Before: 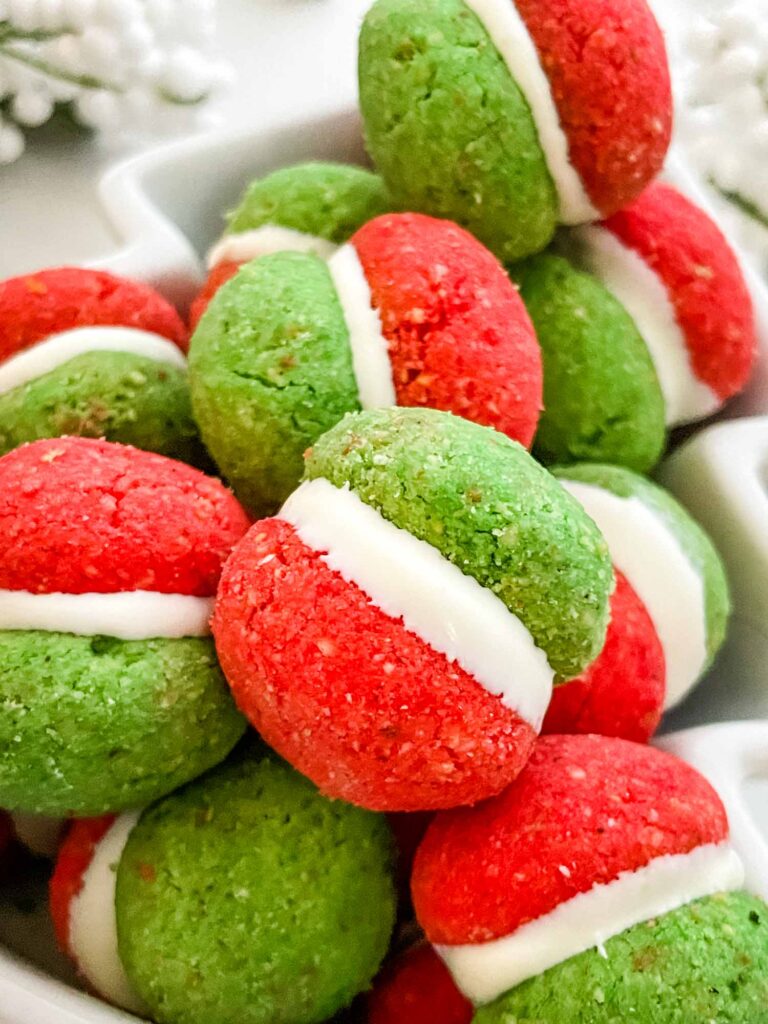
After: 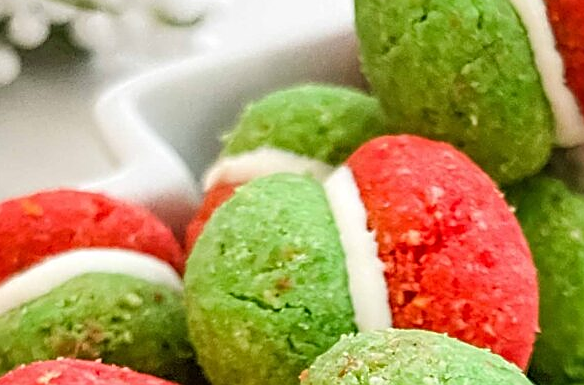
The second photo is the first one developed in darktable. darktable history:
sharpen: on, module defaults
crop: left 0.58%, top 7.65%, right 23.261%, bottom 54.662%
